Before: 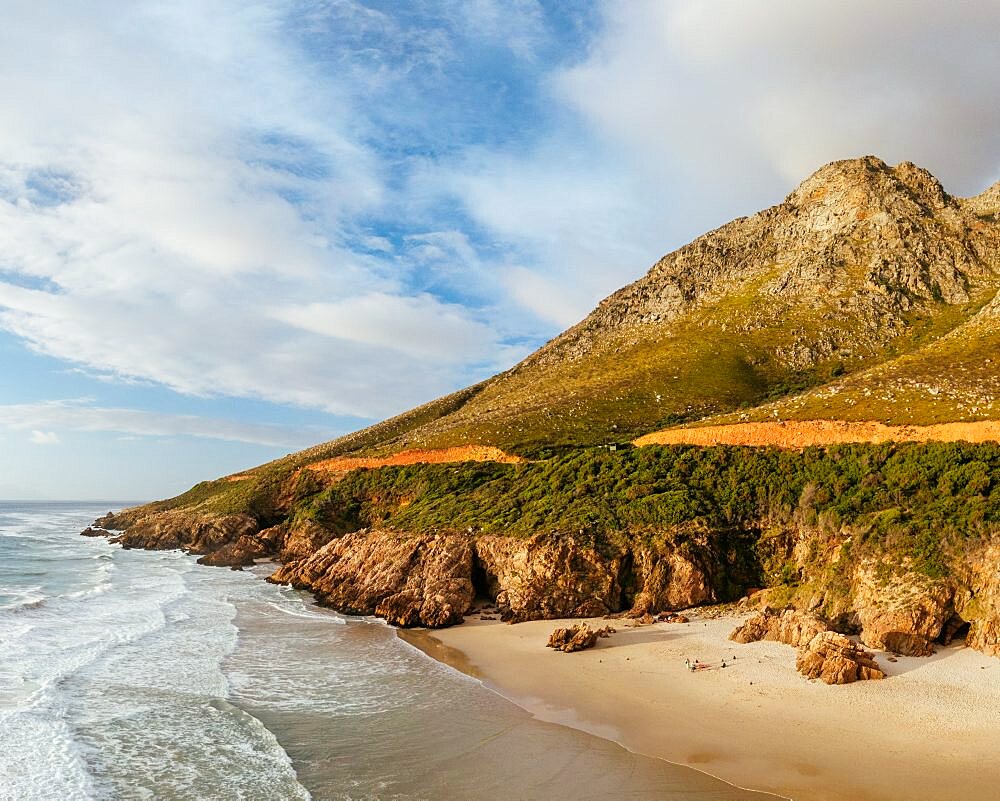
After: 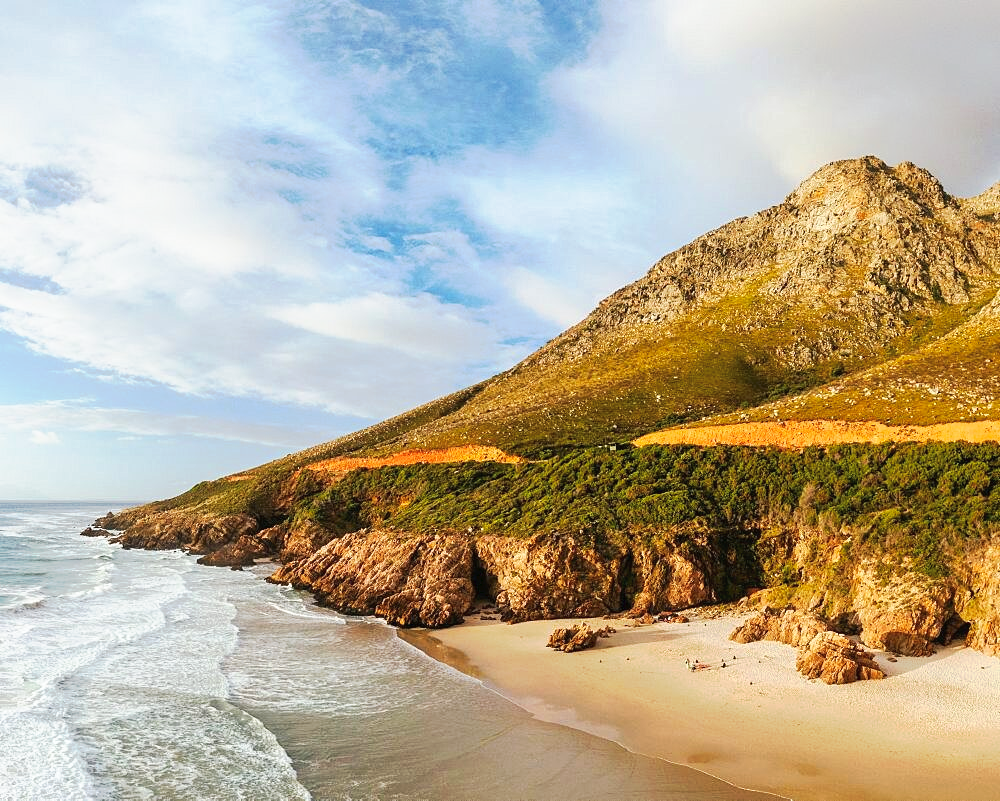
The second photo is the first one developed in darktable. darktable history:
tone curve: curves: ch0 [(0, 0) (0.003, 0.024) (0.011, 0.029) (0.025, 0.044) (0.044, 0.072) (0.069, 0.104) (0.1, 0.131) (0.136, 0.159) (0.177, 0.191) (0.224, 0.245) (0.277, 0.298) (0.335, 0.354) (0.399, 0.428) (0.468, 0.503) (0.543, 0.596) (0.623, 0.684) (0.709, 0.781) (0.801, 0.843) (0.898, 0.946) (1, 1)], preserve colors none
exposure: compensate highlight preservation false
